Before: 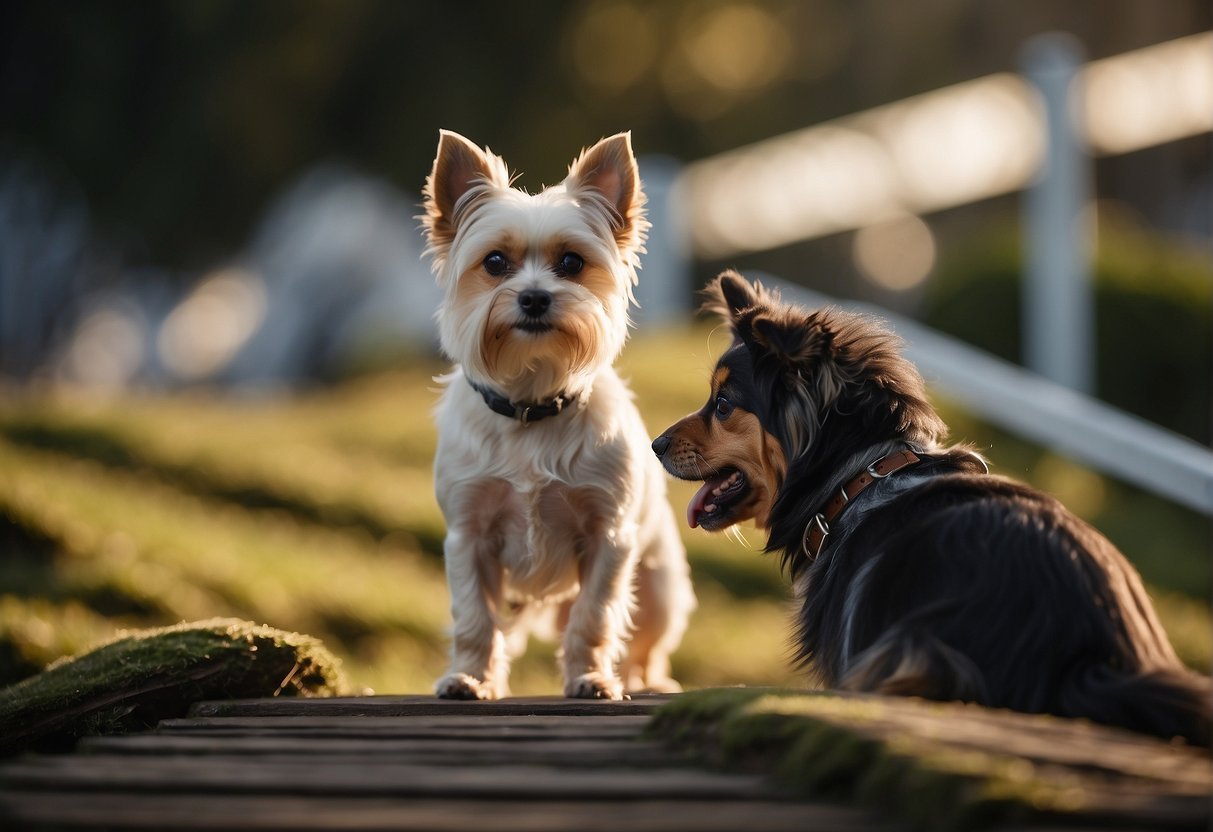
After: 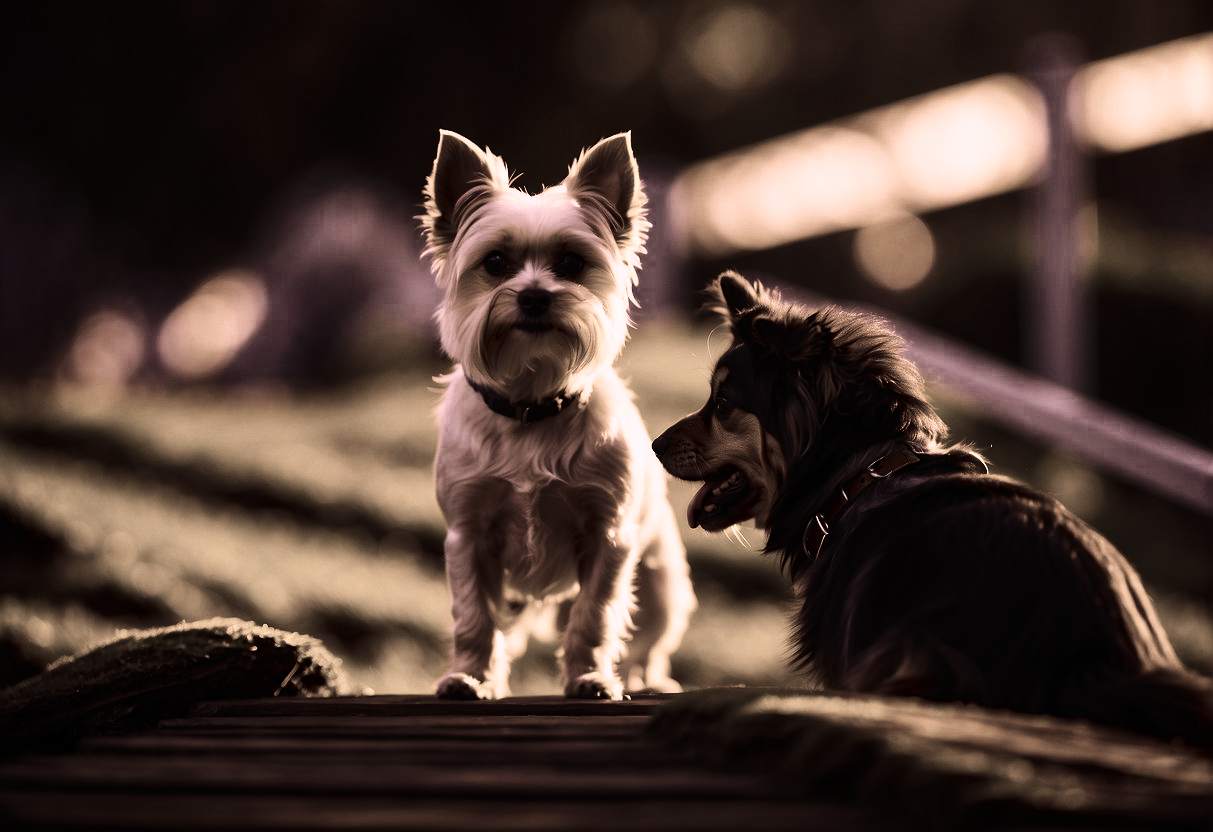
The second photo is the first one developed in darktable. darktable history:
tone curve: curves: ch0 [(0, 0) (0.003, 0.003) (0.011, 0.011) (0.025, 0.025) (0.044, 0.044) (0.069, 0.068) (0.1, 0.098) (0.136, 0.134) (0.177, 0.174) (0.224, 0.221) (0.277, 0.273) (0.335, 0.33) (0.399, 0.393) (0.468, 0.461) (0.543, 0.541) (0.623, 0.621) (0.709, 0.708) (0.801, 0.8) (0.898, 0.897) (1, 1)], preserve colors none
color look up table: target L [98.56, 94.91, 95.02, 87.73, 89.53, 86.39, 83.78, 77.12, 64.96, 56.52, 59.42, 35.65, 35.43, 16.83, 5.889, 200, 68.64, 76.22, 76.74, 72.21, 75.2, 40.49, 33.13, 32.88, 31.43, 11.98, 8.425, 4.443, 80.94, 82.22, 22.33, 55.52, 46.88, 30.17, 18.29, 13.45, 12.36, 18.04, 9.539, 0.707, 0.335, 86.13, 74.12, 79.8, 47.22, 21.82, 46.16, 11.27, 14.25], target a [1.084, 0.553, -0.791, -2.3, 5.57, -2.966, 7.78, 2.485, -1.591, 5.174, 4.025, -1.154, -0.242, -1.647, 3.454, 0, 21.01, 15.5, 10.22, 15.91, 9.984, 14.84, 16.04, 19.36, 6.511, 11.49, 8.355, 9.981, 19.71, 17.05, 16.74, 24.75, 22.01, 19.99, 16.15, 15.24, 14.71, 16.01, 13.9, 2.044, 0.272, -7.443, 10.26, 4.508, 10.52, 16.27, -1.404, 11.7, 4.641], target b [3.023, 23.92, 28.61, 7.267, 10.64, 24.17, 22.4, 22.9, 13.14, 13.1, 18.31, 12.95, 13.29, 9.365, 4.344, 0, 14.14, 22.07, 22.62, 19.1, 22.06, 14.8, 9.32, 10.36, 12.92, 7.28, 4.002, 3.991, -3.323, 6.056, -10.23, -6.983, 0.638, -6.635, 3.686, -7.304, -4.614, -5.869, -6.789, -0.939, 0.097, -3.124, -5.129, -0.56, -4.558, -6.26, 1.956, -7.123, -3.403], num patches 49
